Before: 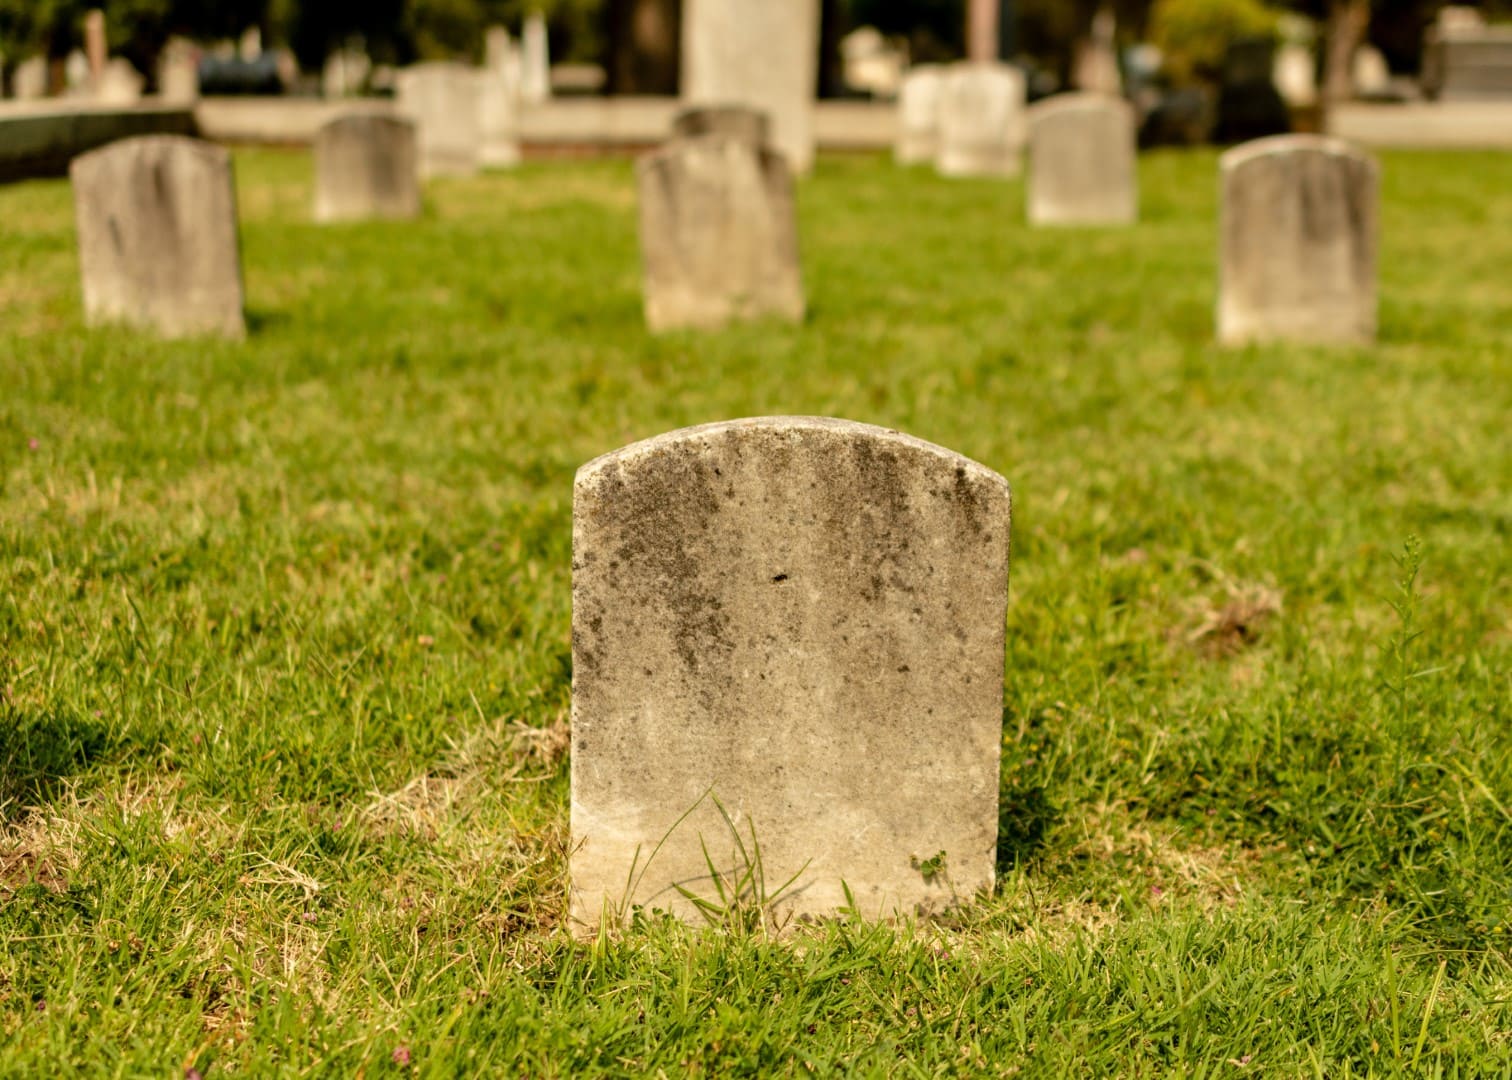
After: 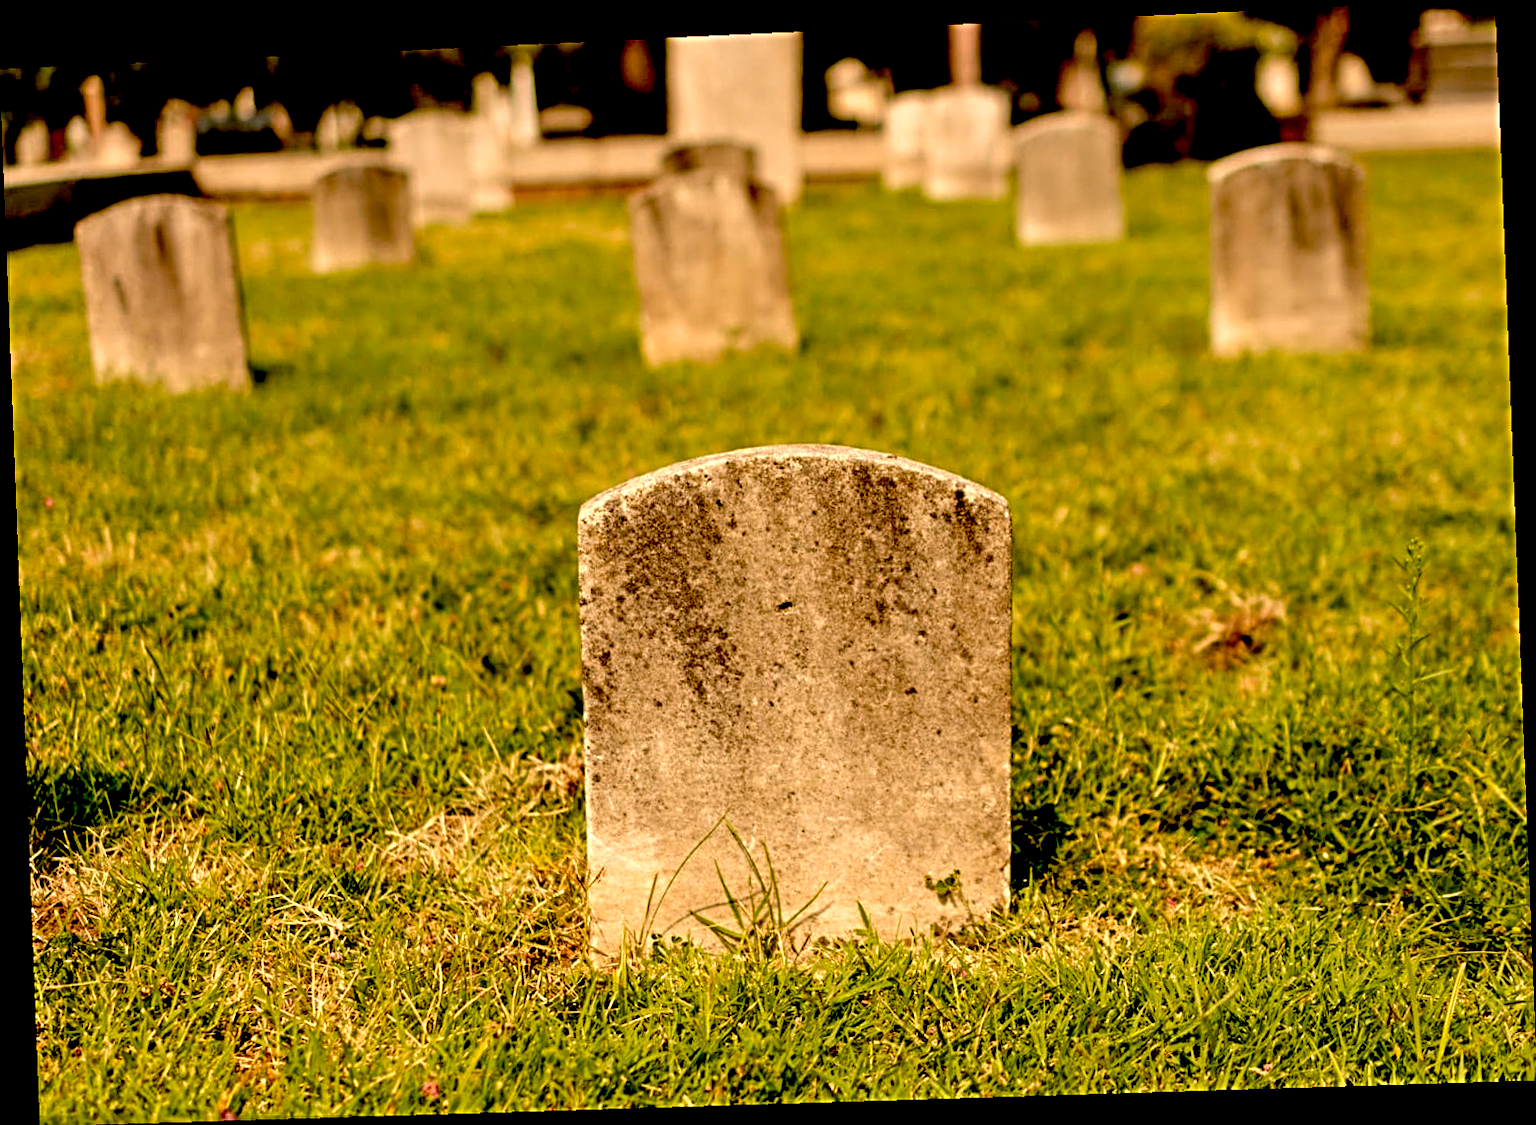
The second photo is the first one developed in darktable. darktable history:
sharpen: radius 4
rotate and perspective: rotation -2.22°, lens shift (horizontal) -0.022, automatic cropping off
local contrast: highlights 100%, shadows 100%, detail 120%, midtone range 0.2
exposure: black level correction 0.047, exposure 0.013 EV, compensate highlight preservation false
white balance: red 1.127, blue 0.943
